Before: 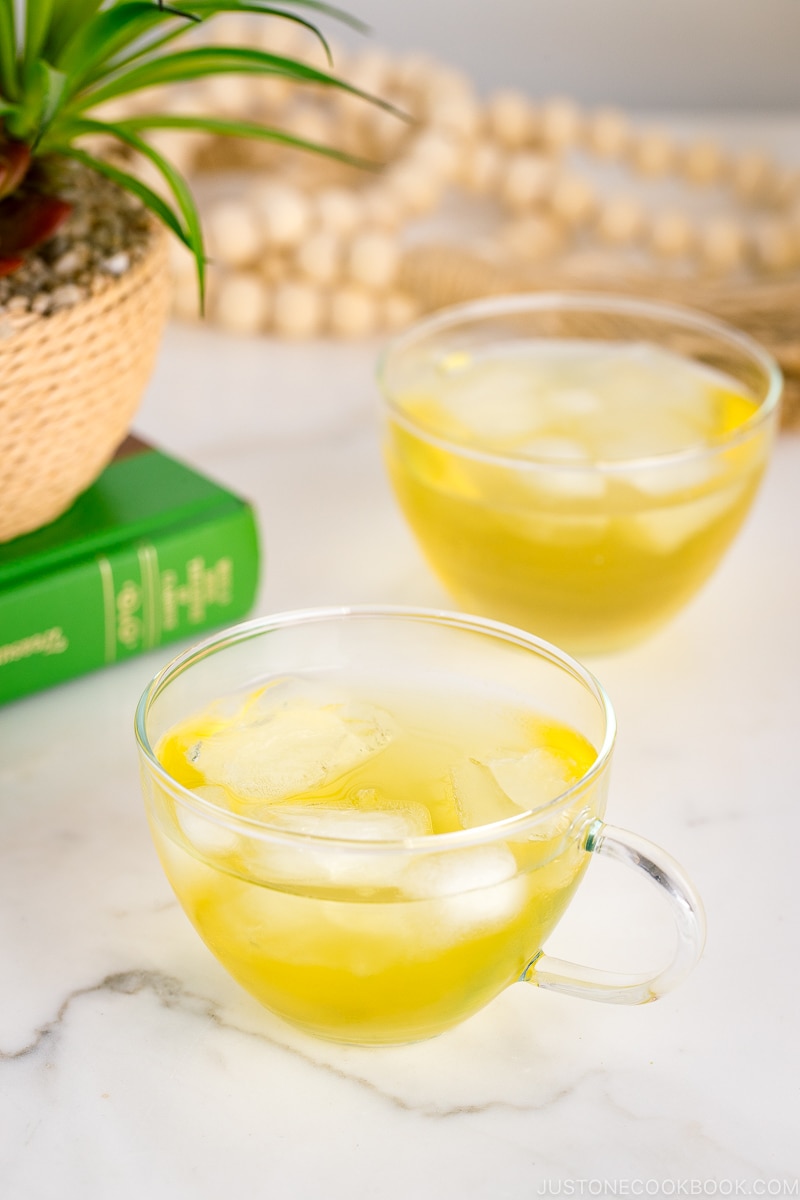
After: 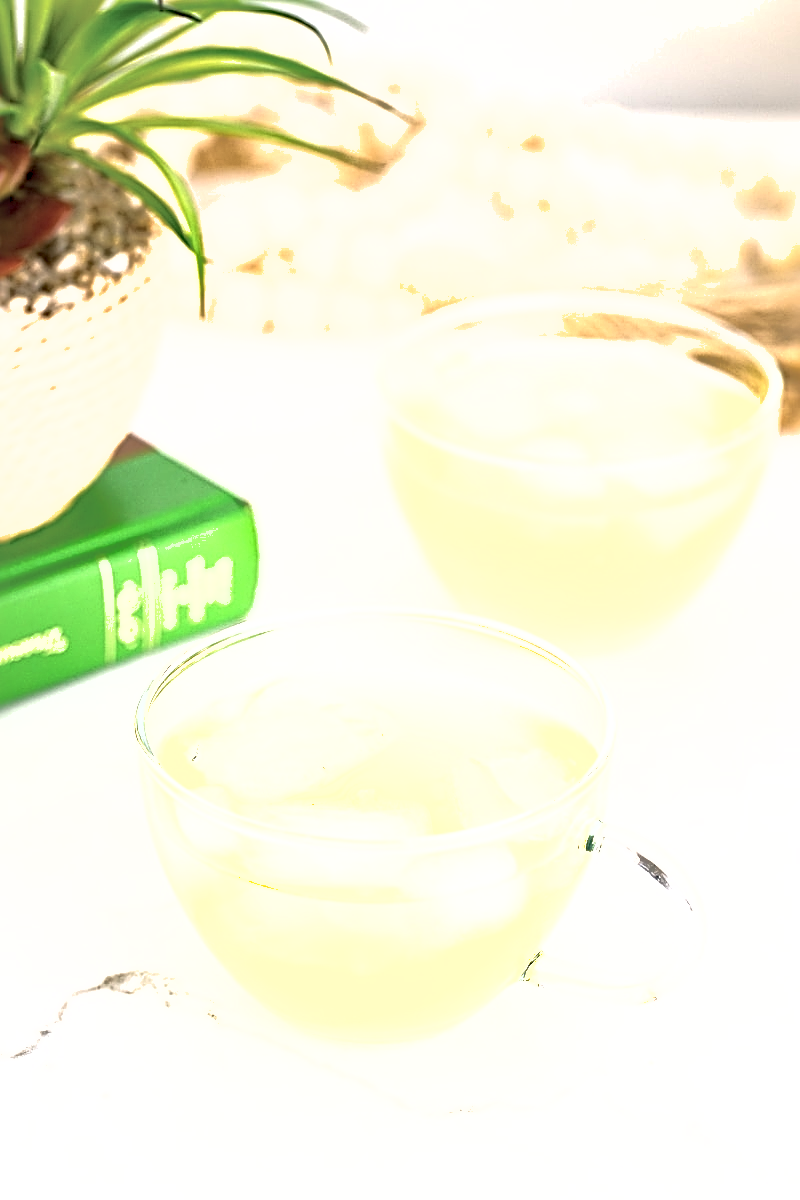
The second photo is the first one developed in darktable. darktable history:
shadows and highlights: on, module defaults
exposure: black level correction 0, exposure 1.291 EV, compensate highlight preservation false
sharpen: radius 3.706, amount 0.937
contrast brightness saturation: contrast 0.098, saturation -0.364
